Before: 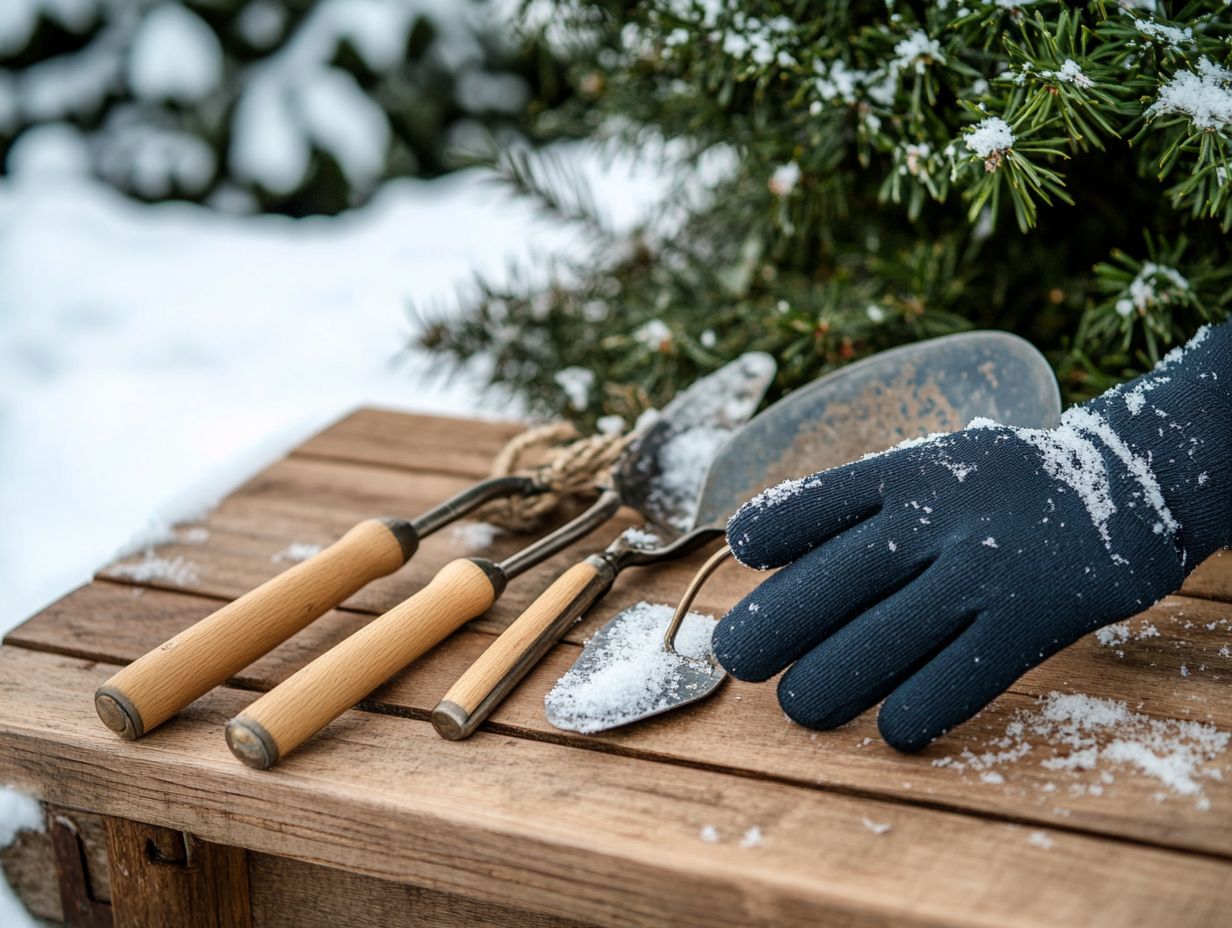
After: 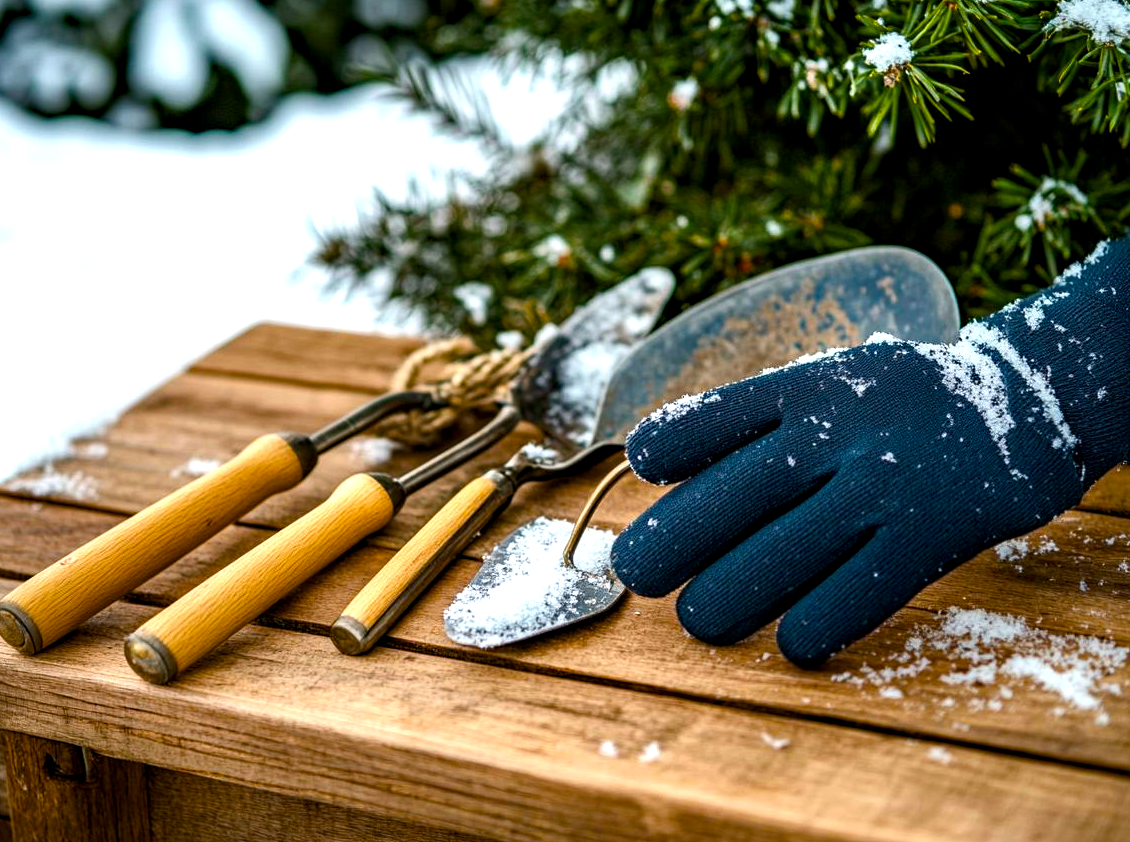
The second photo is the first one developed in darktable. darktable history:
haze removal: compatibility mode true, adaptive false
crop and rotate: left 8.262%, top 9.226%
color balance rgb: linear chroma grading › global chroma 9%, perceptual saturation grading › global saturation 36%, perceptual saturation grading › shadows 35%, perceptual brilliance grading › global brilliance 15%, perceptual brilliance grading › shadows -35%, global vibrance 15%
local contrast: highlights 100%, shadows 100%, detail 120%, midtone range 0.2
